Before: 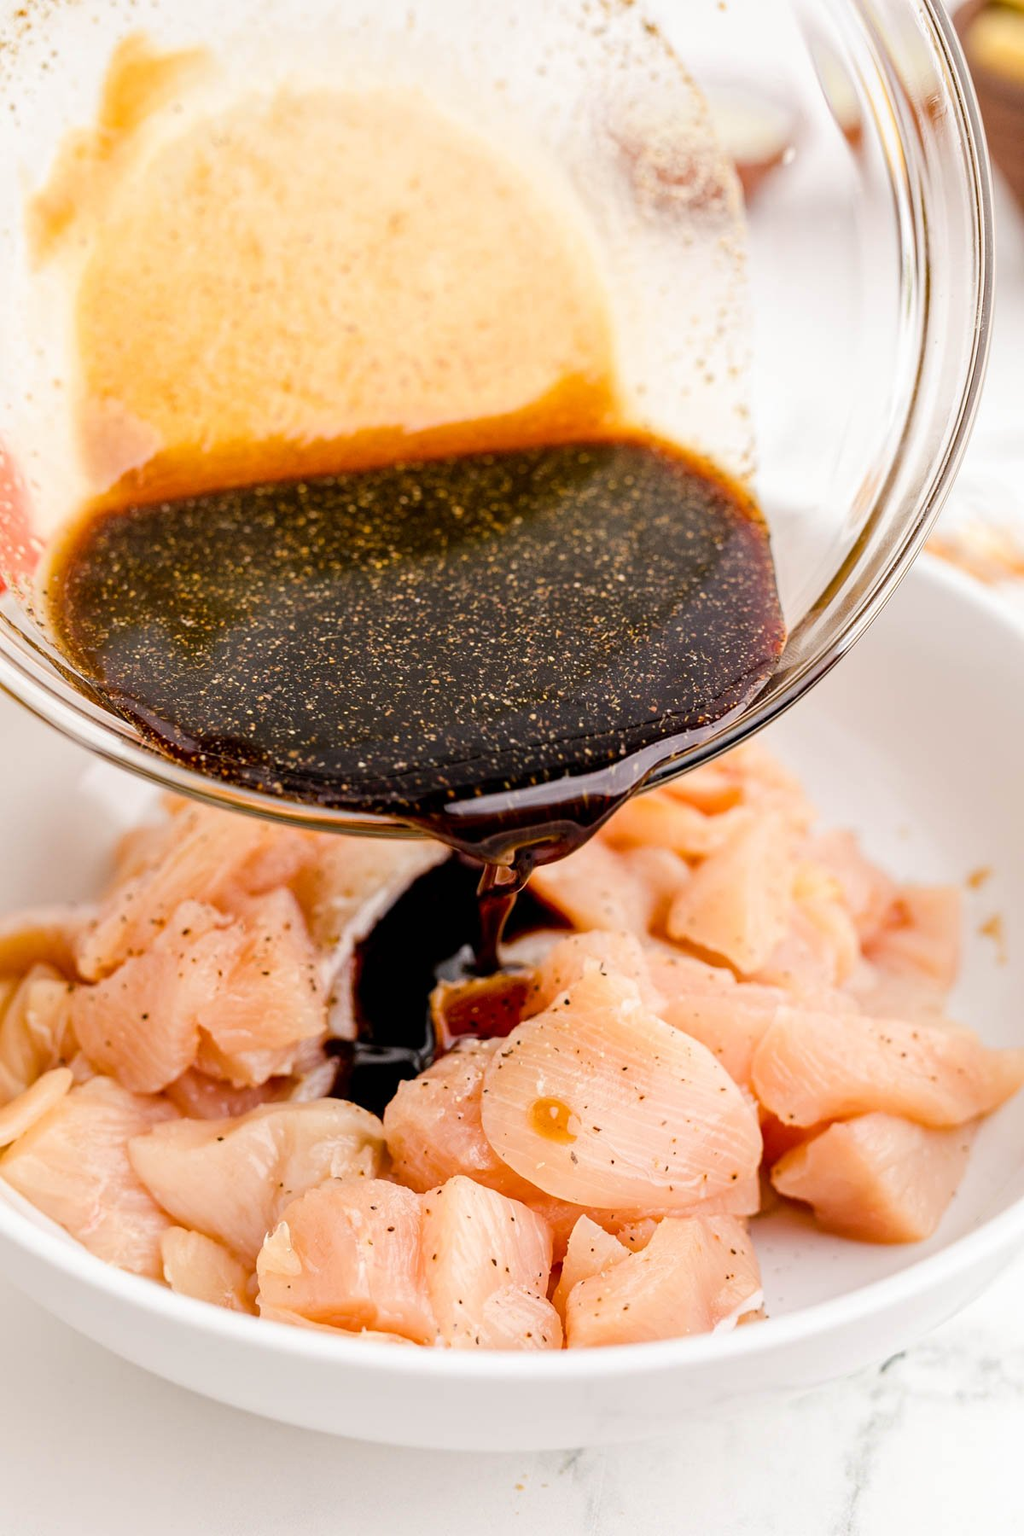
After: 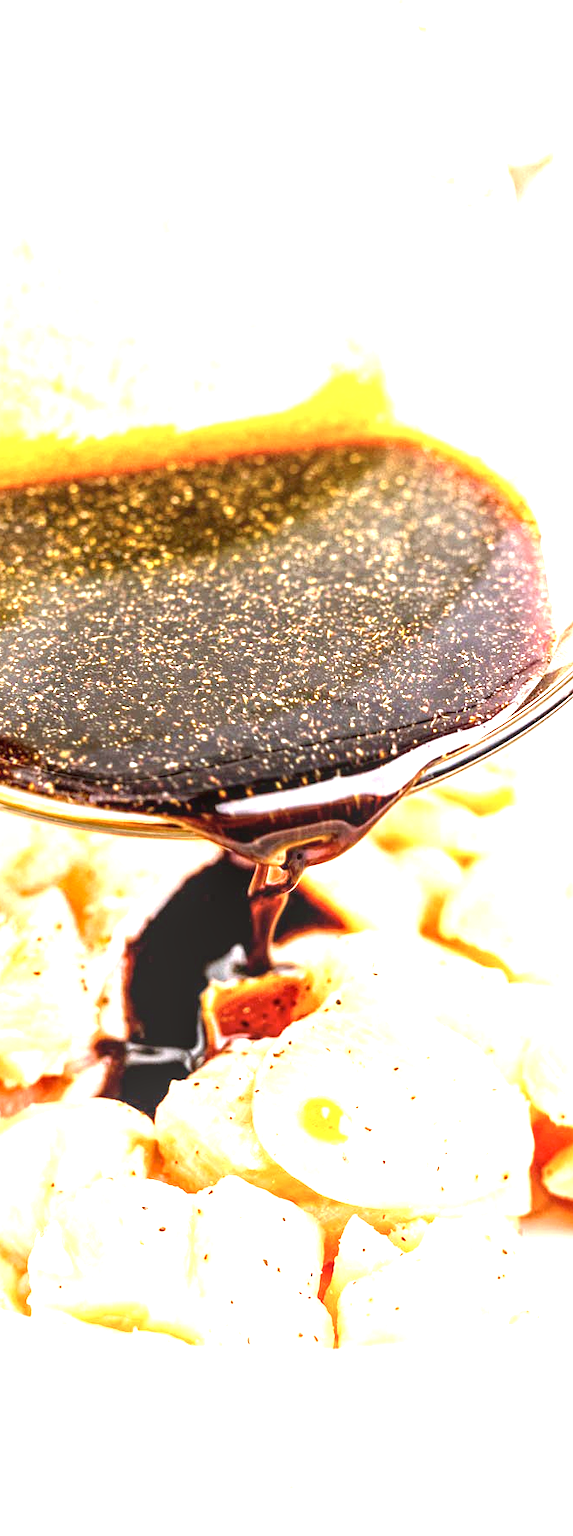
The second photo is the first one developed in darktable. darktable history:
local contrast: detail 130%
crop and rotate: left 22.364%, right 21.565%
exposure: black level correction 0, exposure 1.968 EV, compensate exposure bias true, compensate highlight preservation false
color correction: highlights a* -2.82, highlights b* -2.77, shadows a* 2.07, shadows b* 2.85
